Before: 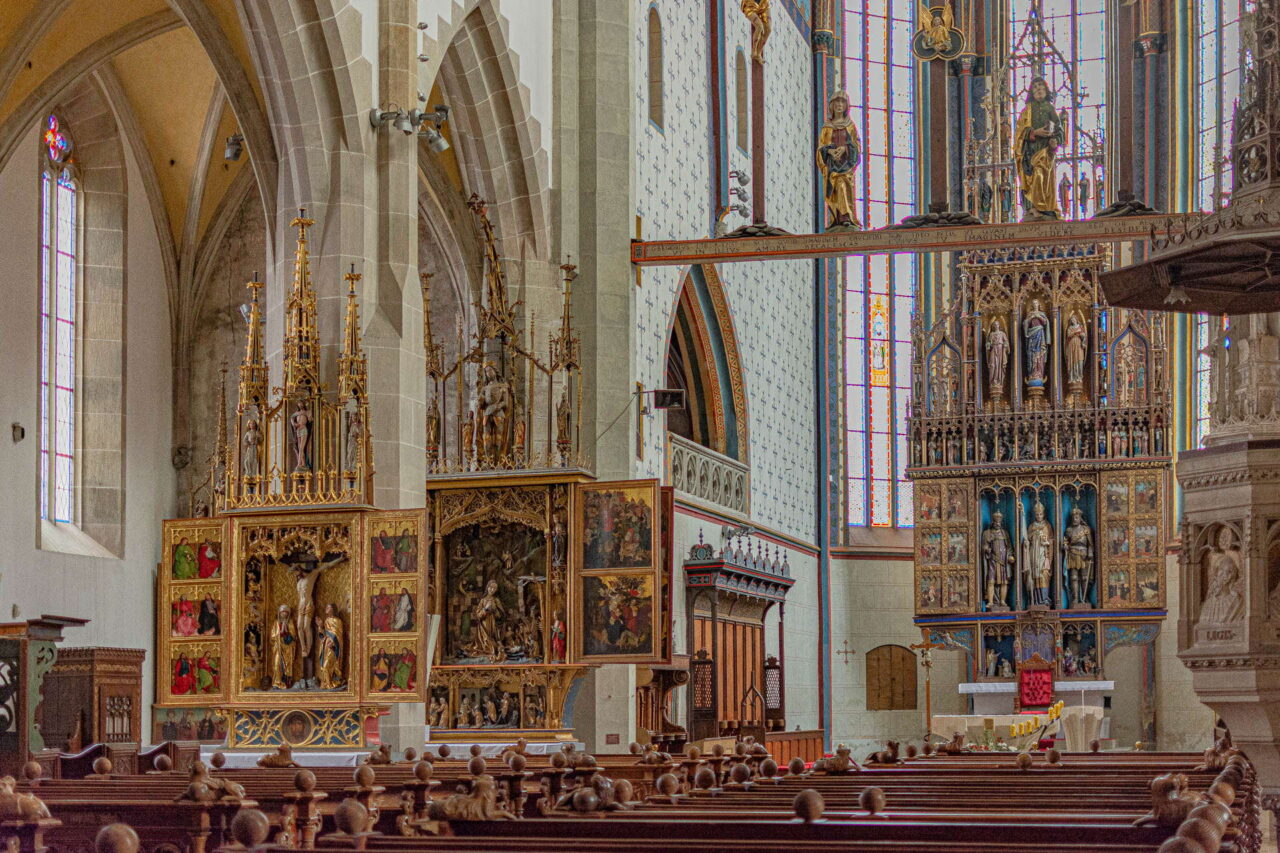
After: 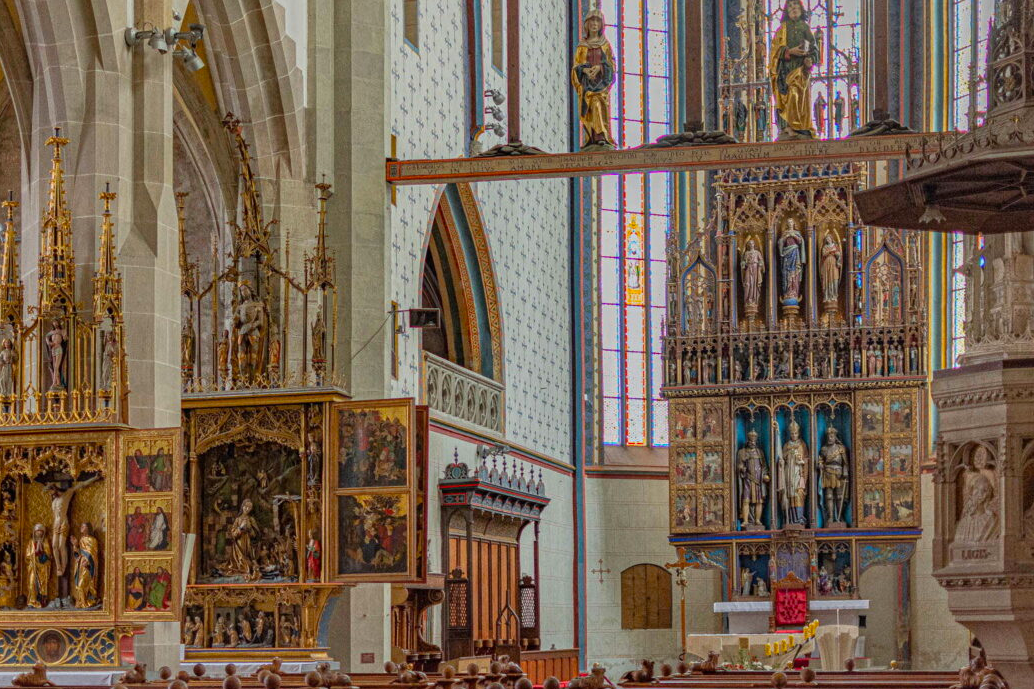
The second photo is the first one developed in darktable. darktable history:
crop: left 19.159%, top 9.58%, bottom 9.58%
color balance: output saturation 110%
